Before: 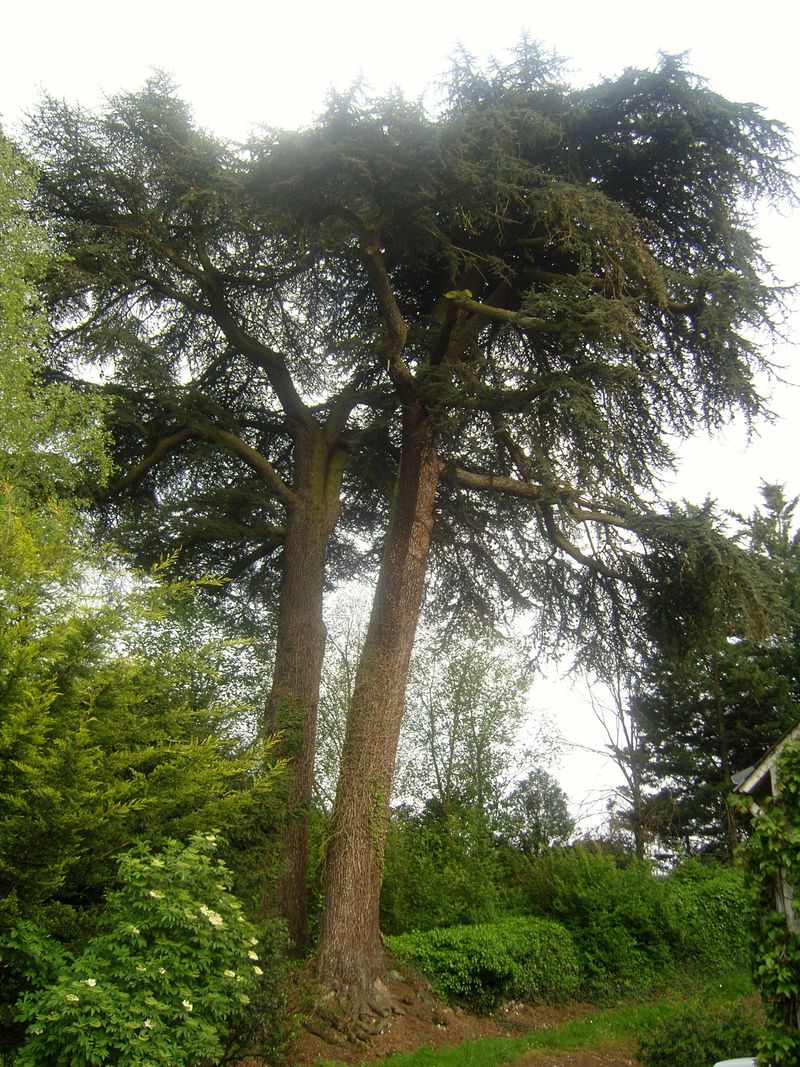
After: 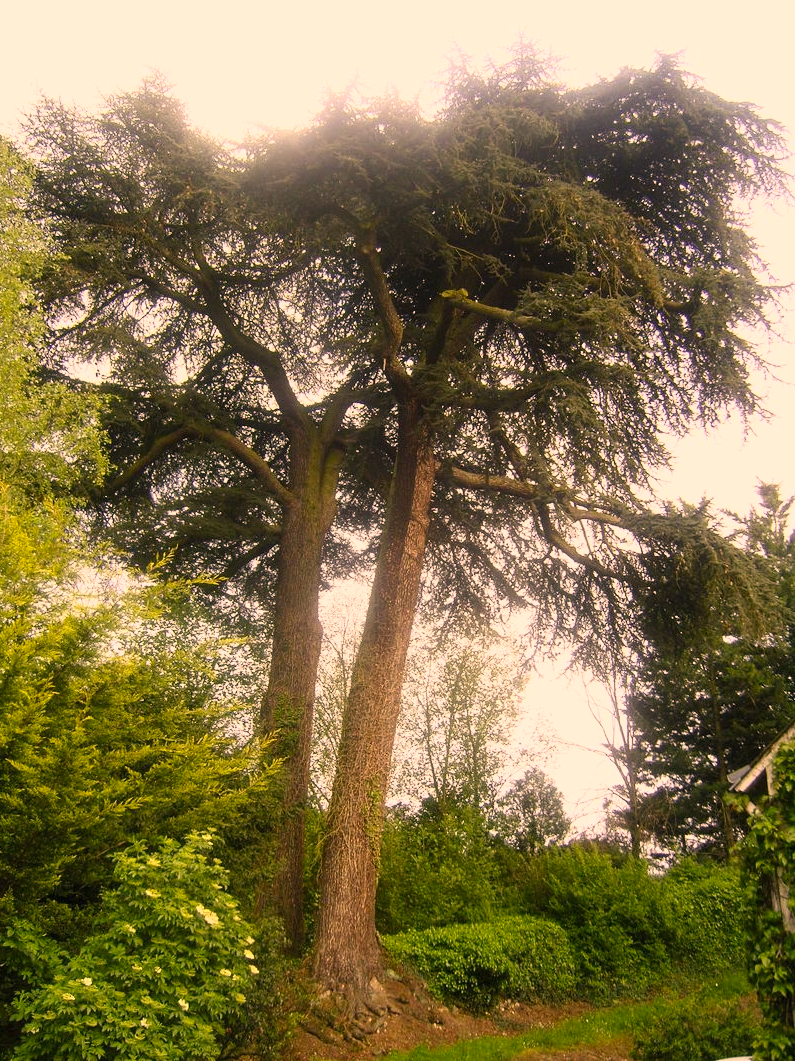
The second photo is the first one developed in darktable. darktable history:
contrast brightness saturation: contrast 0.2, brightness 0.15, saturation 0.14
color correction: highlights a* 21.16, highlights b* 19.61
crop and rotate: left 0.614%, top 0.179%, bottom 0.309%
